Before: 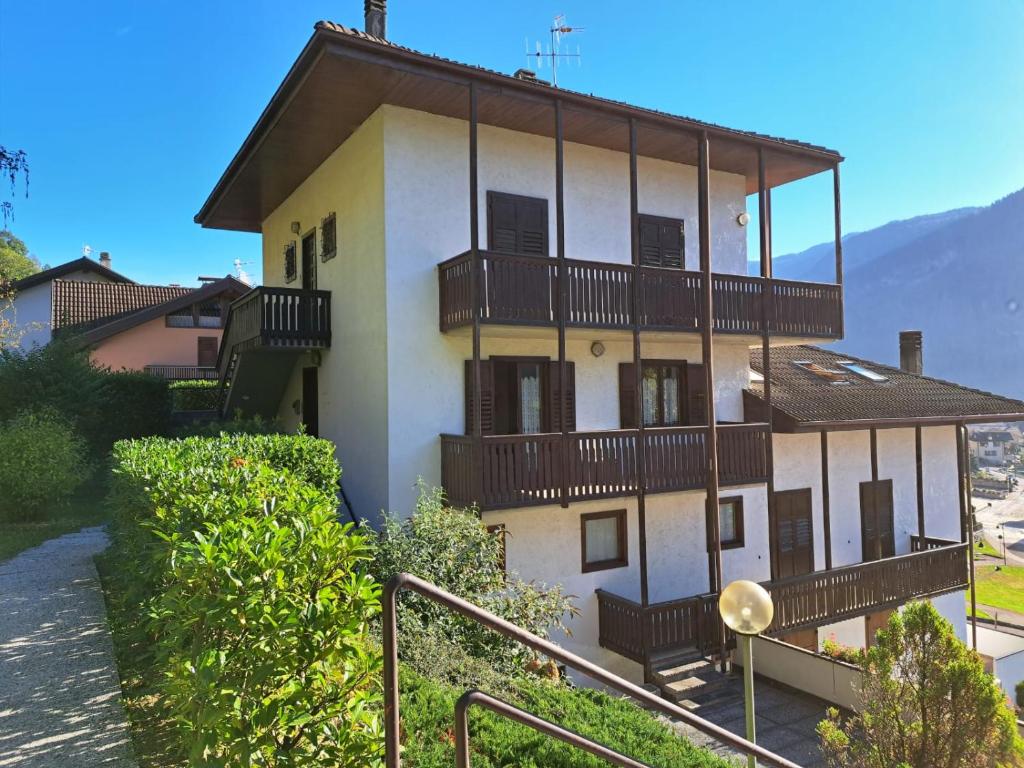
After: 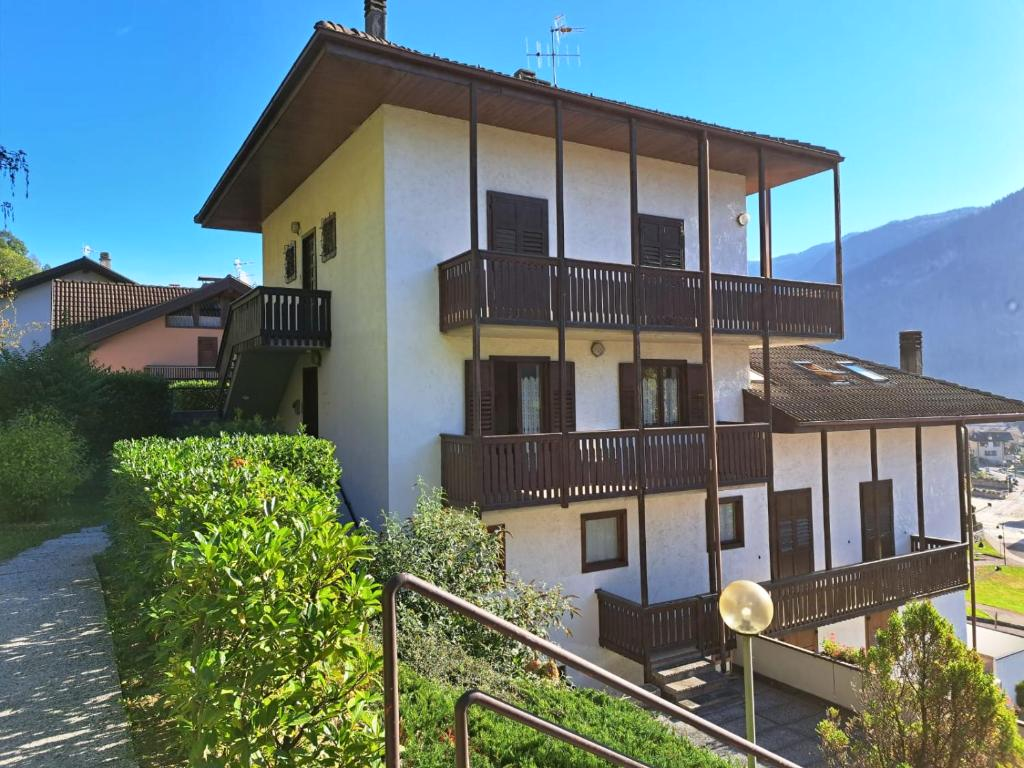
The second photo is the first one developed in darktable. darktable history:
shadows and highlights: shadows -0.25, highlights 39.53
